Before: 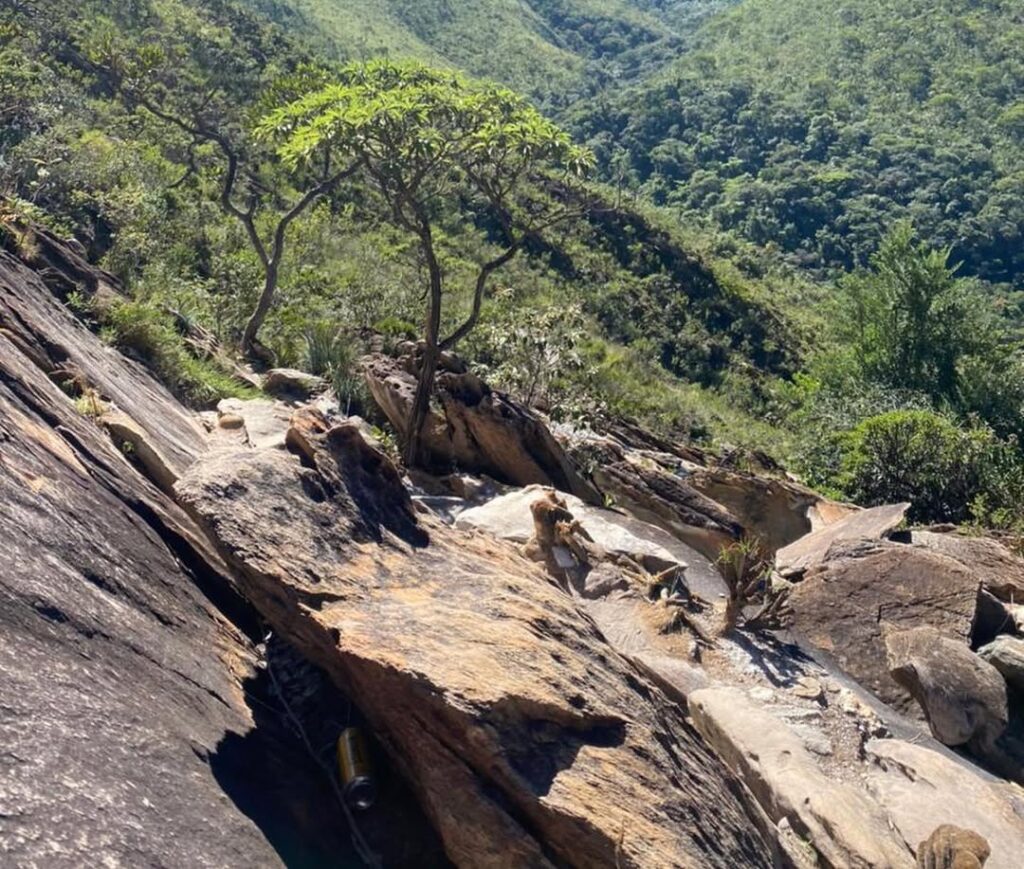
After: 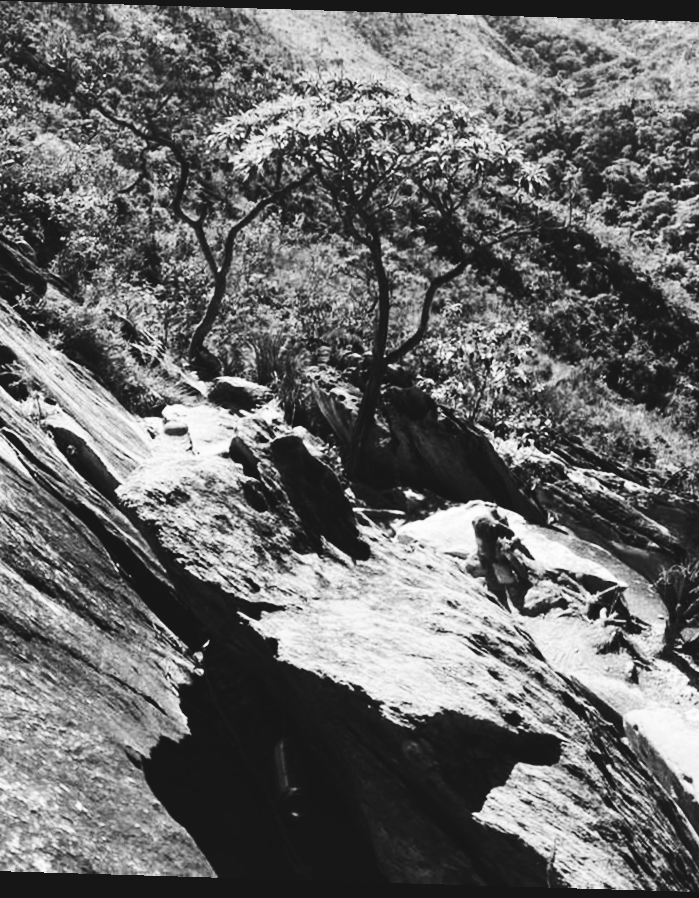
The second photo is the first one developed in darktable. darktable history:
white balance: red 1.042, blue 1.17
tone curve: curves: ch0 [(0, 0.026) (0.184, 0.172) (0.391, 0.468) (0.446, 0.56) (0.605, 0.758) (0.831, 0.931) (0.992, 1)]; ch1 [(0, 0) (0.437, 0.447) (0.501, 0.502) (0.538, 0.539) (0.574, 0.589) (0.617, 0.64) (0.699, 0.749) (0.859, 0.919) (1, 1)]; ch2 [(0, 0) (0.33, 0.301) (0.421, 0.443) (0.447, 0.482) (0.499, 0.509) (0.538, 0.564) (0.585, 0.615) (0.664, 0.664) (1, 1)], color space Lab, independent channels, preserve colors none
rotate and perspective: rotation 1.72°, automatic cropping off
crop and rotate: left 6.617%, right 26.717%
tone equalizer: -8 EV -0.417 EV, -7 EV -0.389 EV, -6 EV -0.333 EV, -5 EV -0.222 EV, -3 EV 0.222 EV, -2 EV 0.333 EV, -1 EV 0.389 EV, +0 EV 0.417 EV, edges refinement/feathering 500, mask exposure compensation -1.57 EV, preserve details no
contrast brightness saturation: contrast 0.2, brightness -0.11, saturation 0.1
exposure: black level correction -0.036, exposure -0.497 EV, compensate highlight preservation false
monochrome: on, module defaults
